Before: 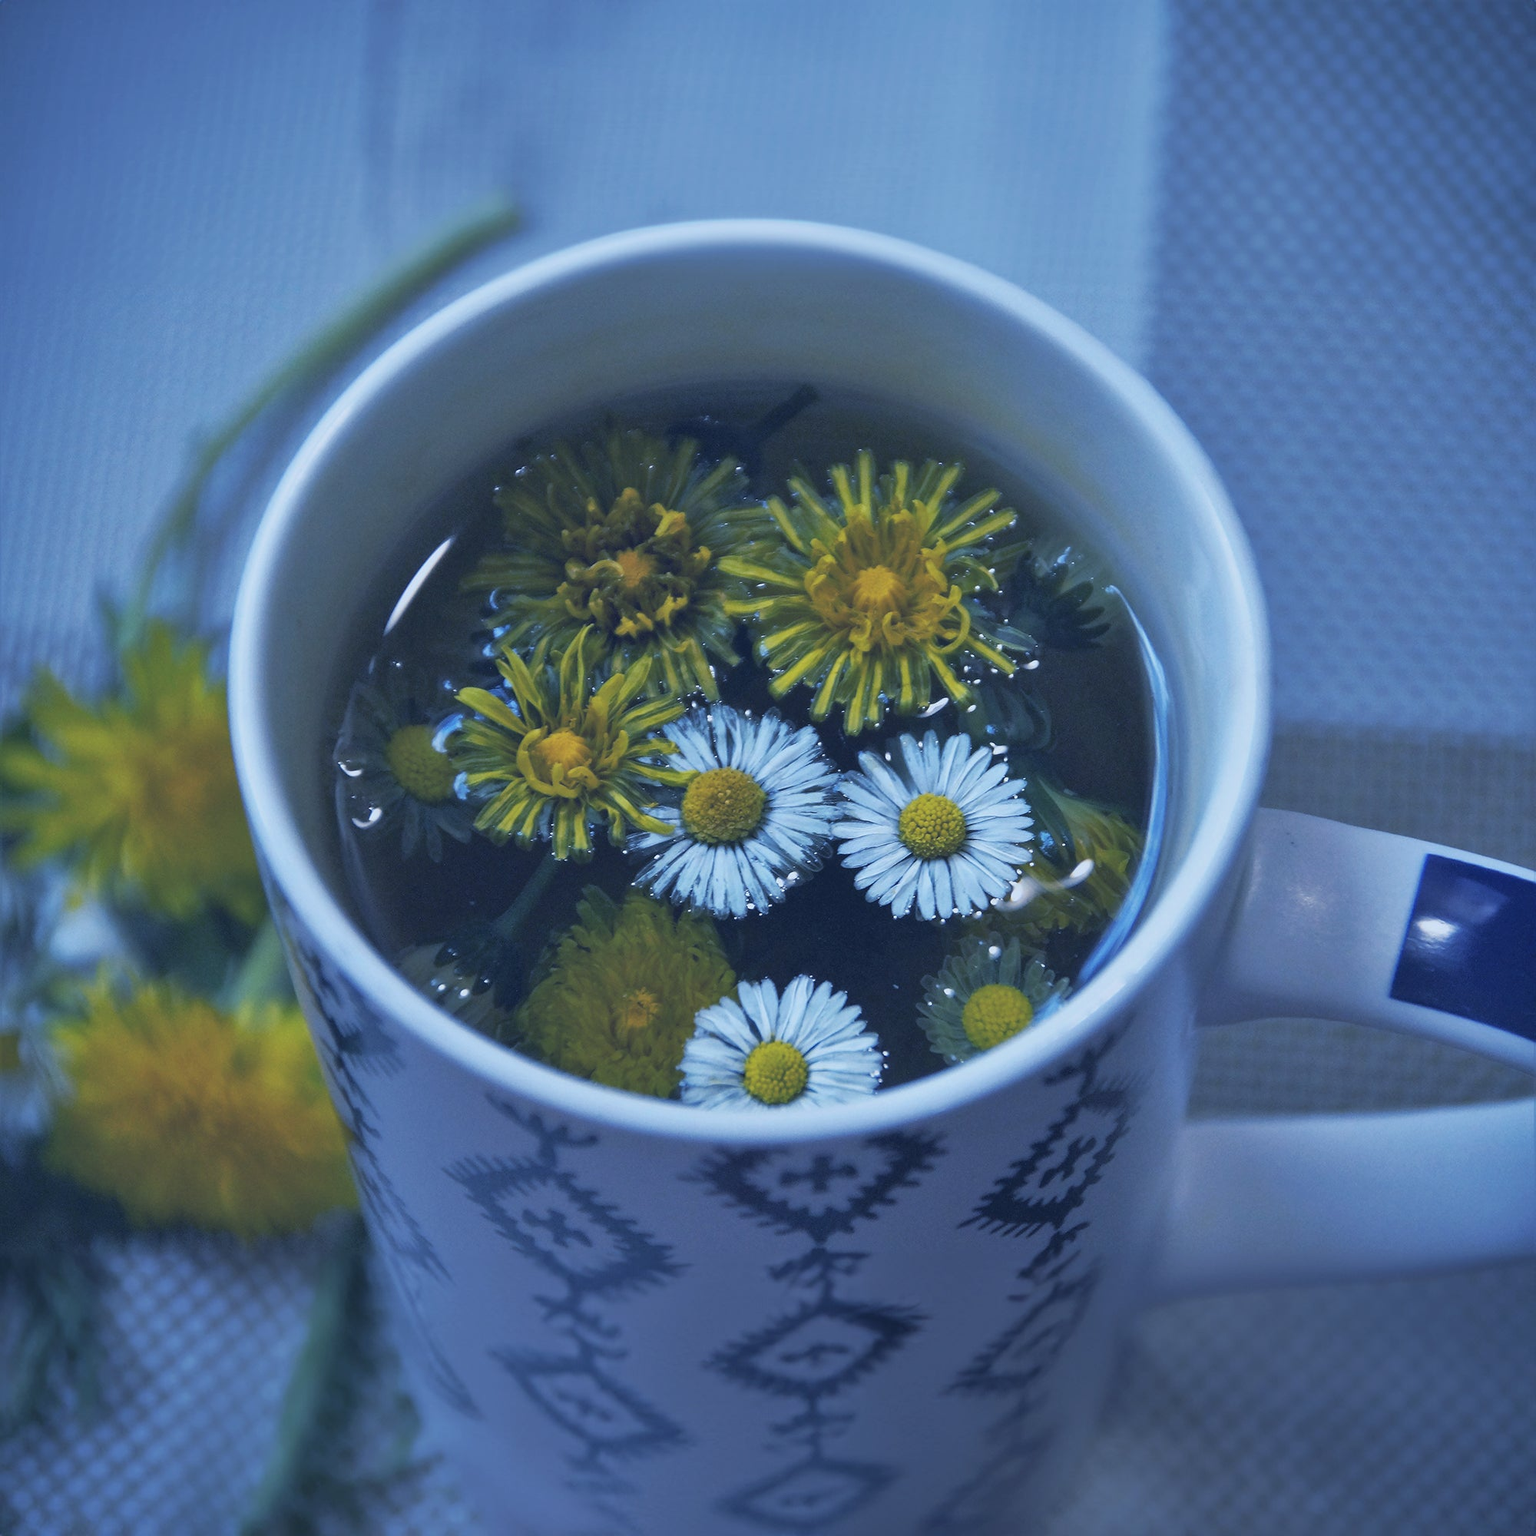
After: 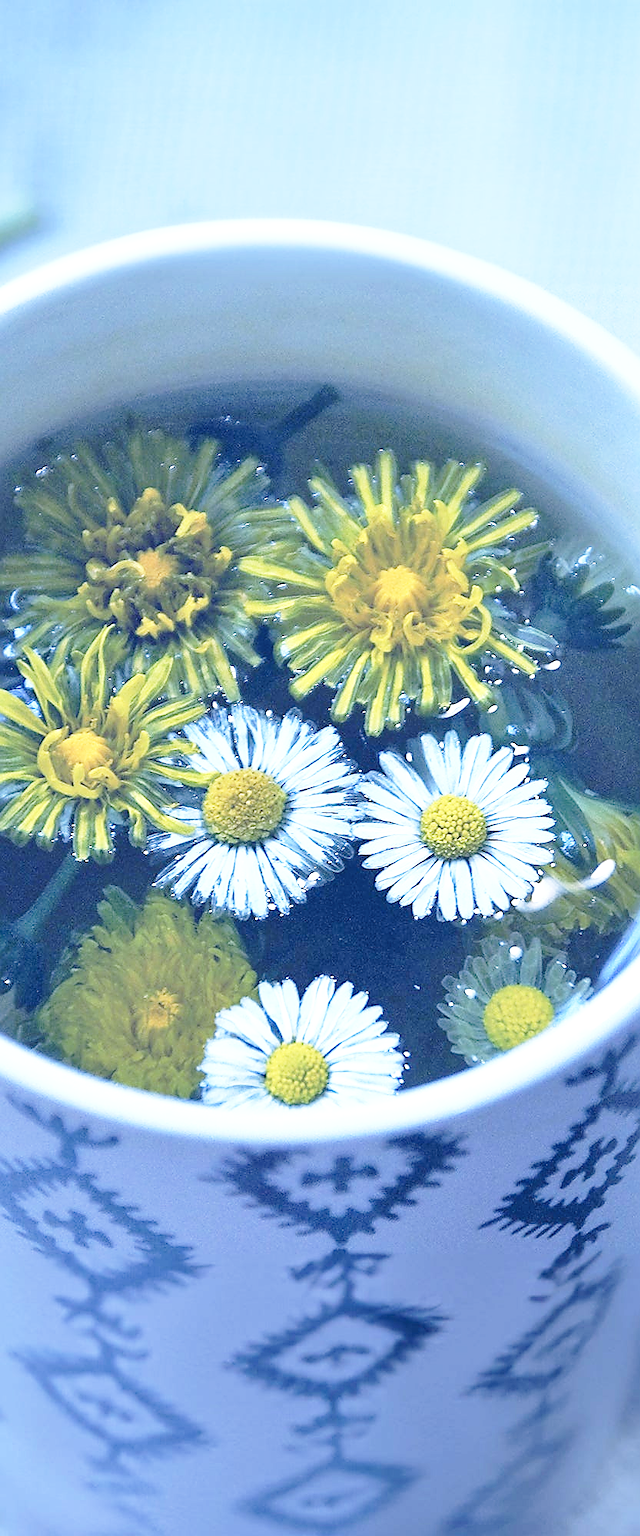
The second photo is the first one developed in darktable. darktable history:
base curve: curves: ch0 [(0, 0) (0.028, 0.03) (0.121, 0.232) (0.46, 0.748) (0.859, 0.968) (1, 1)], preserve colors none
exposure: black level correction 0.001, exposure 1.05 EV, compensate exposure bias true, compensate highlight preservation false
sharpen: radius 1.4, amount 1.25, threshold 0.7
crop: left 31.229%, right 27.105%
